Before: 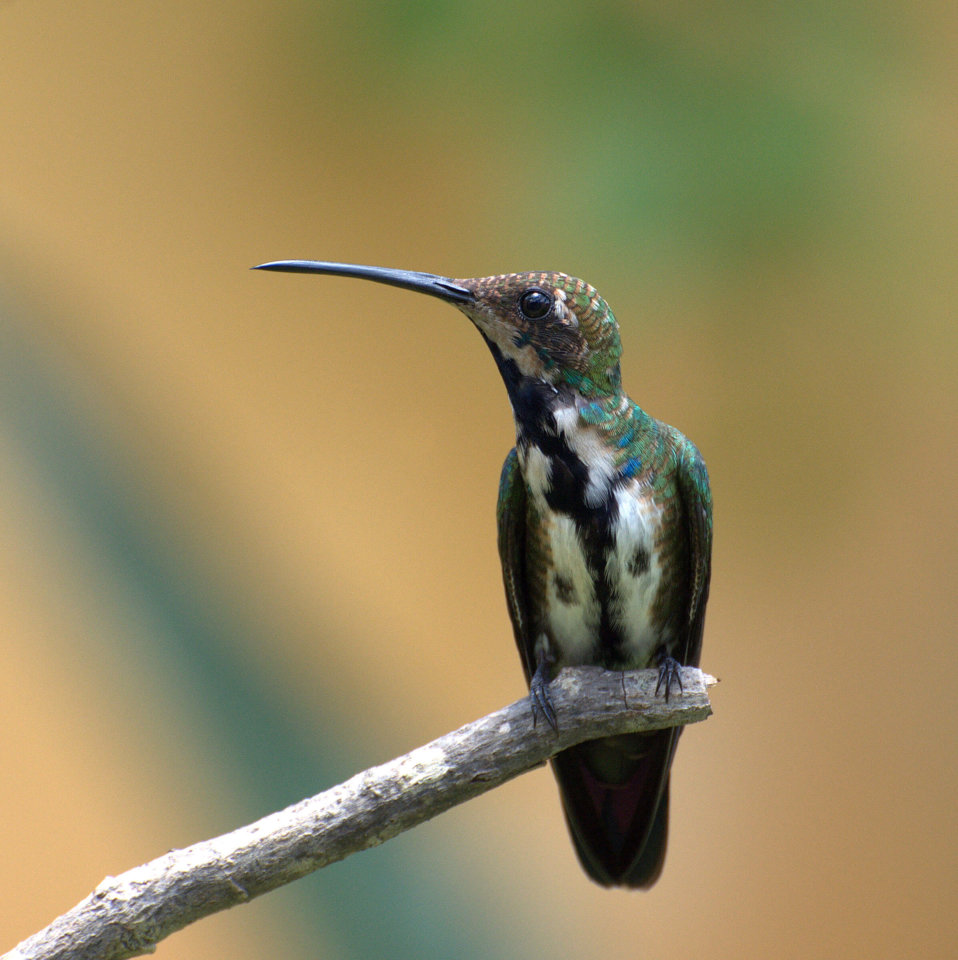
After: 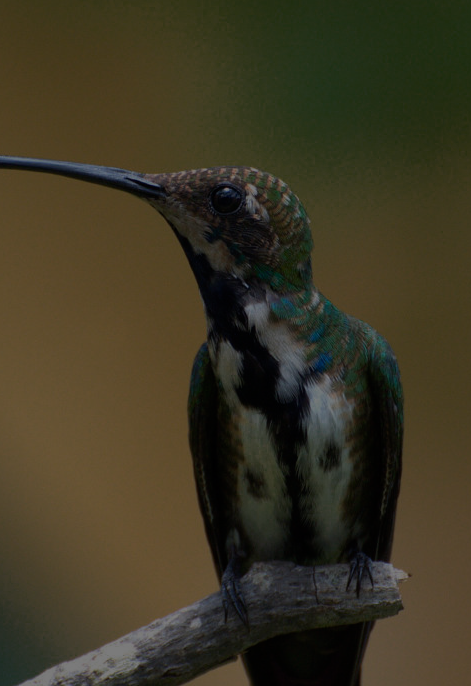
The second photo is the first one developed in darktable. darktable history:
color zones: curves: ch0 [(0.25, 0.5) (0.347, 0.092) (0.75, 0.5)]; ch1 [(0.25, 0.5) (0.33, 0.51) (0.75, 0.5)]
exposure: exposure -2.345 EV, compensate highlight preservation false
crop: left 32.259%, top 10.991%, right 18.575%, bottom 17.475%
